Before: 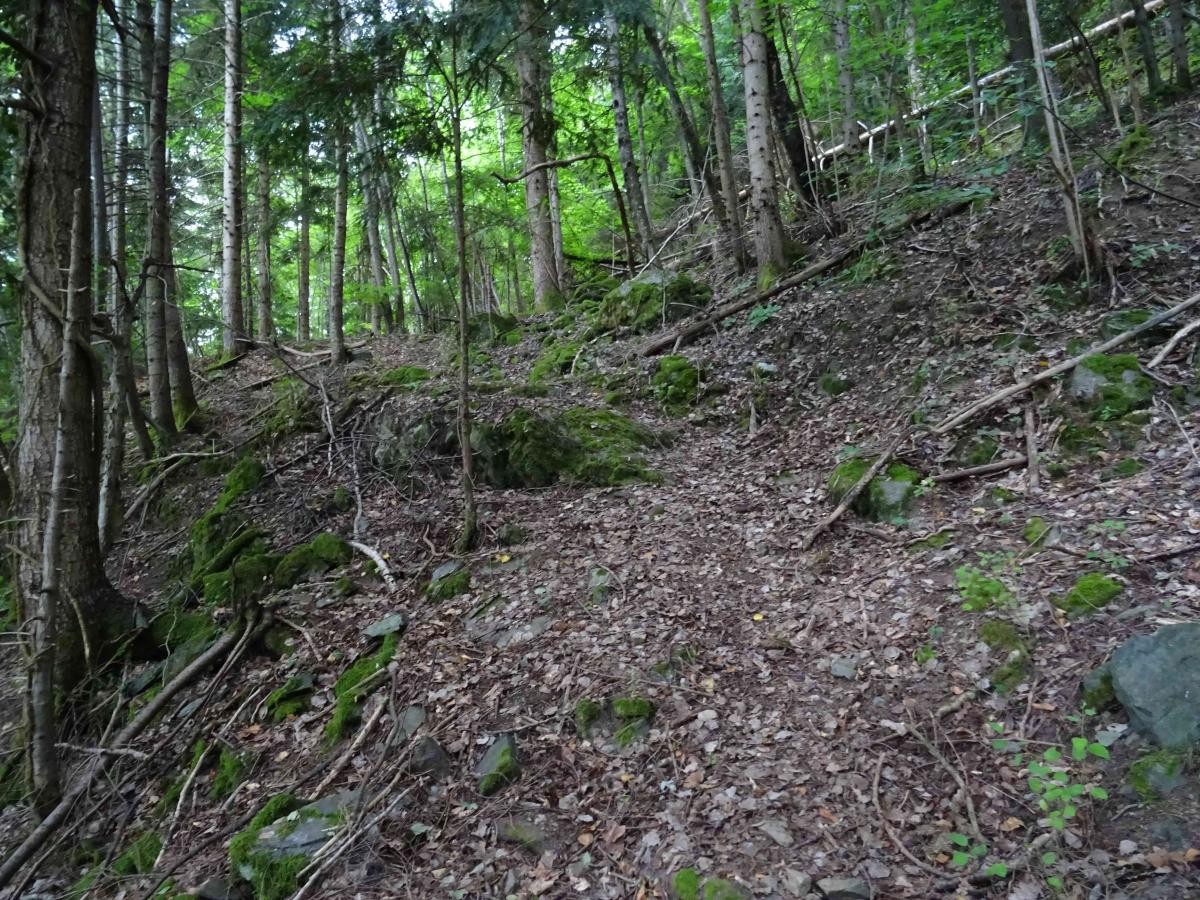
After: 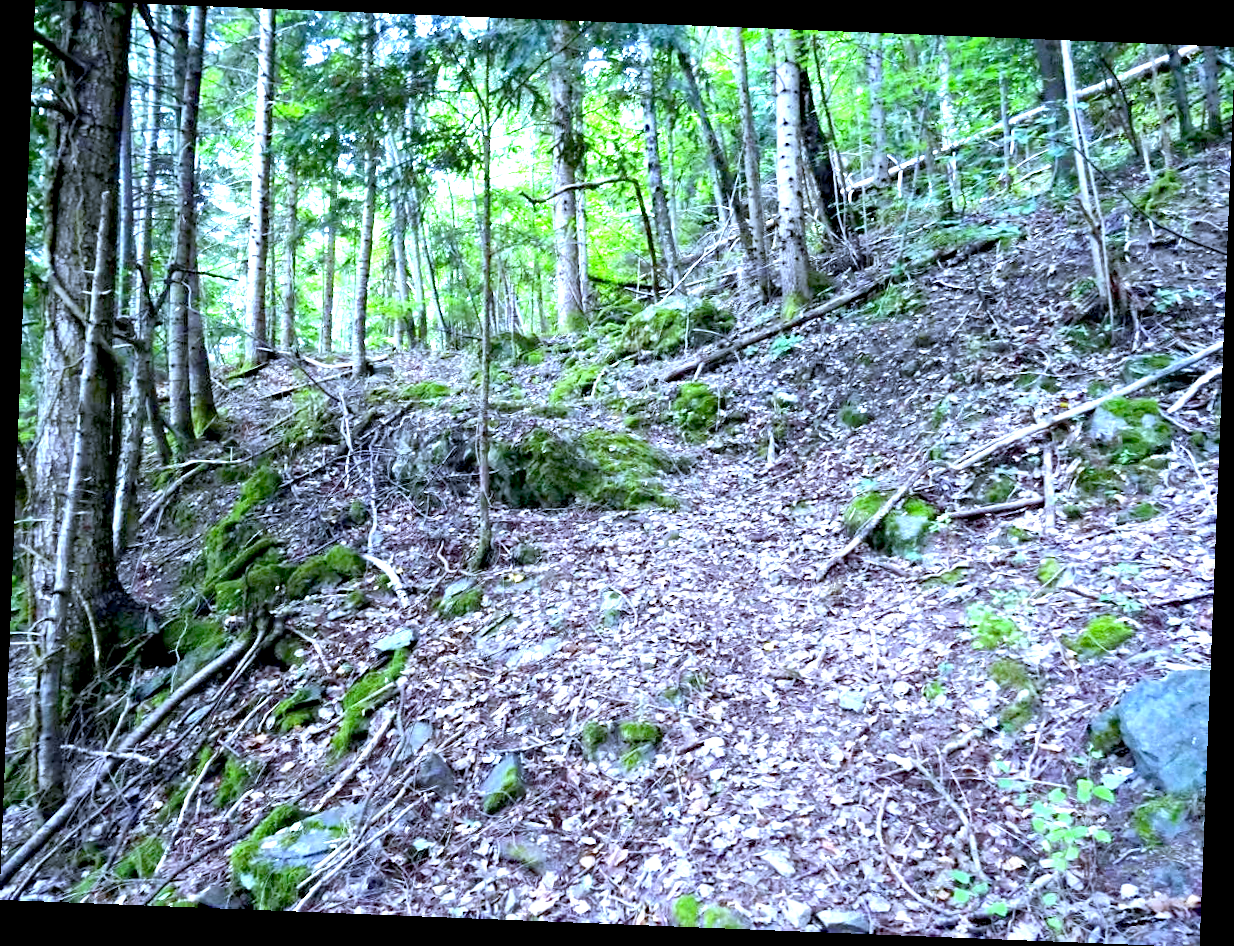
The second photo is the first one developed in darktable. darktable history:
tone equalizer: on, module defaults
rotate and perspective: rotation 2.27°, automatic cropping off
white balance: red 0.871, blue 1.249
exposure: black level correction 0.005, exposure 2.084 EV, compensate highlight preservation false
haze removal: compatibility mode true, adaptive false
